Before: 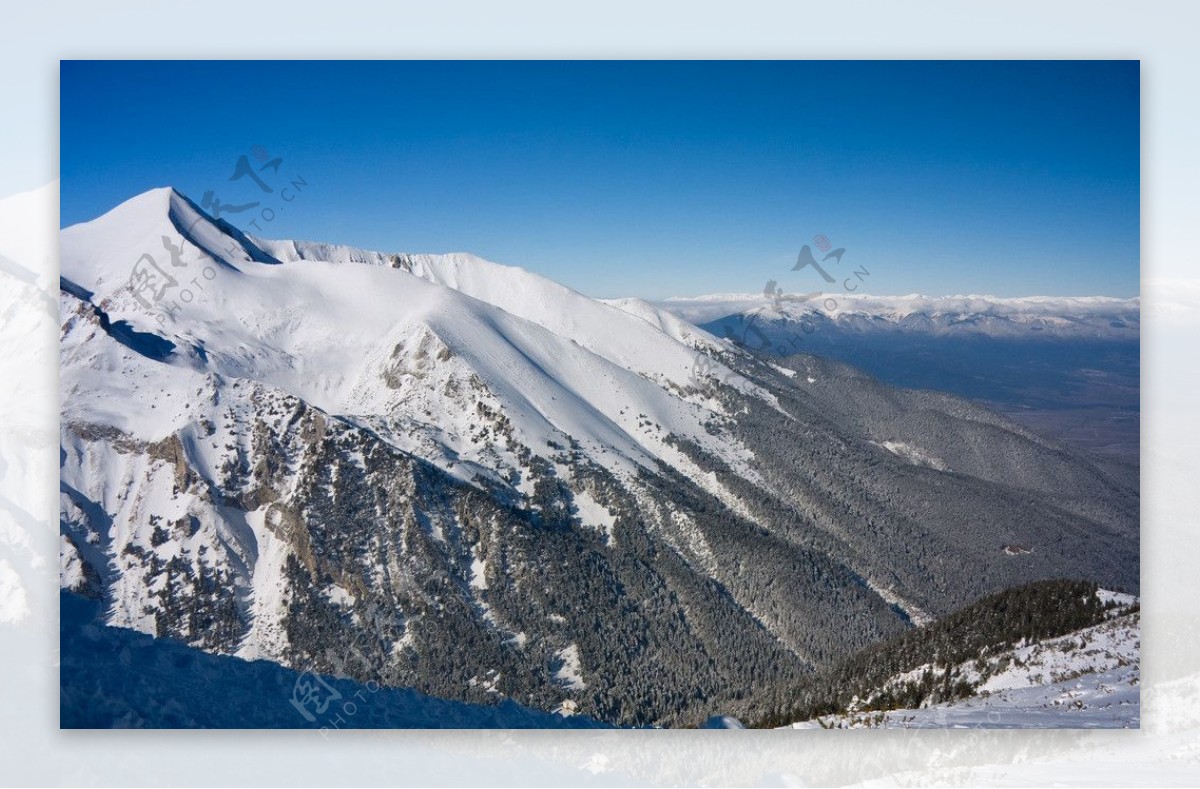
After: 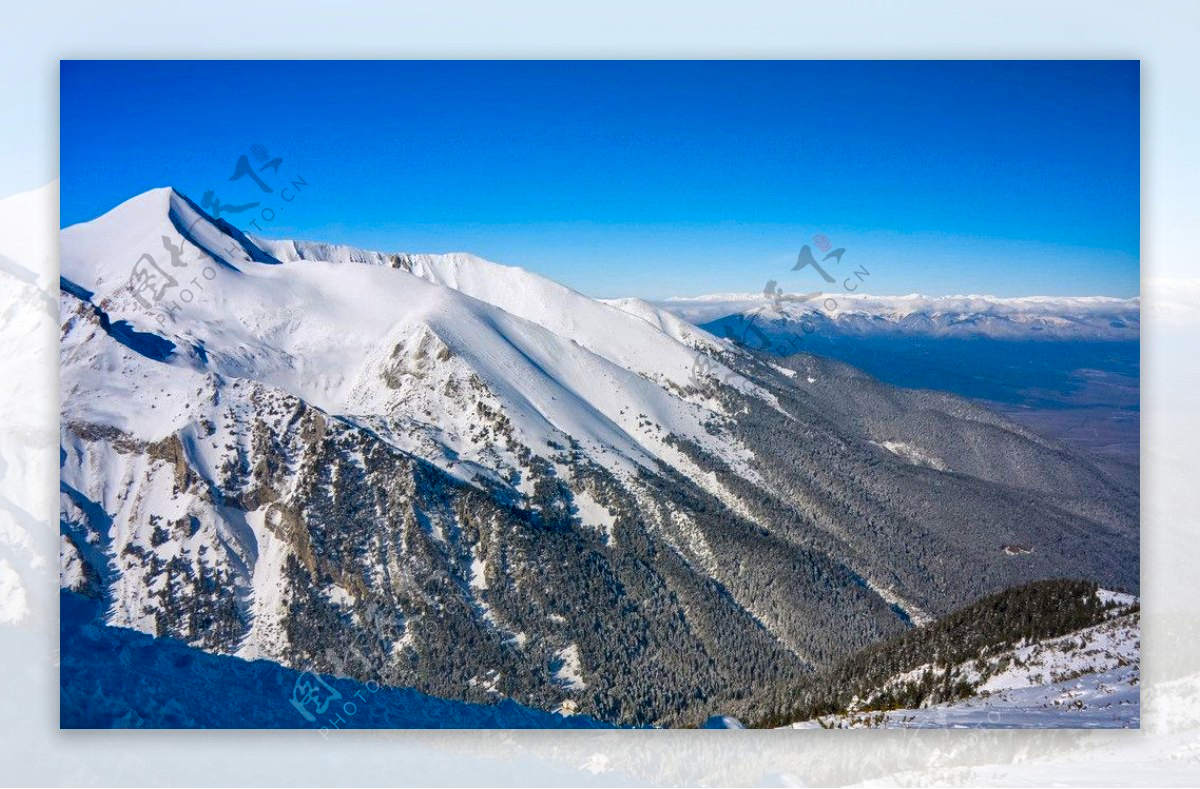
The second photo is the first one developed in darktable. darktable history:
local contrast: detail 130%
color balance rgb: linear chroma grading › global chroma 15%, perceptual saturation grading › global saturation 30%
color zones: curves: ch0 [(0.068, 0.464) (0.25, 0.5) (0.48, 0.508) (0.75, 0.536) (0.886, 0.476) (0.967, 0.456)]; ch1 [(0.066, 0.456) (0.25, 0.5) (0.616, 0.508) (0.746, 0.56) (0.934, 0.444)]
